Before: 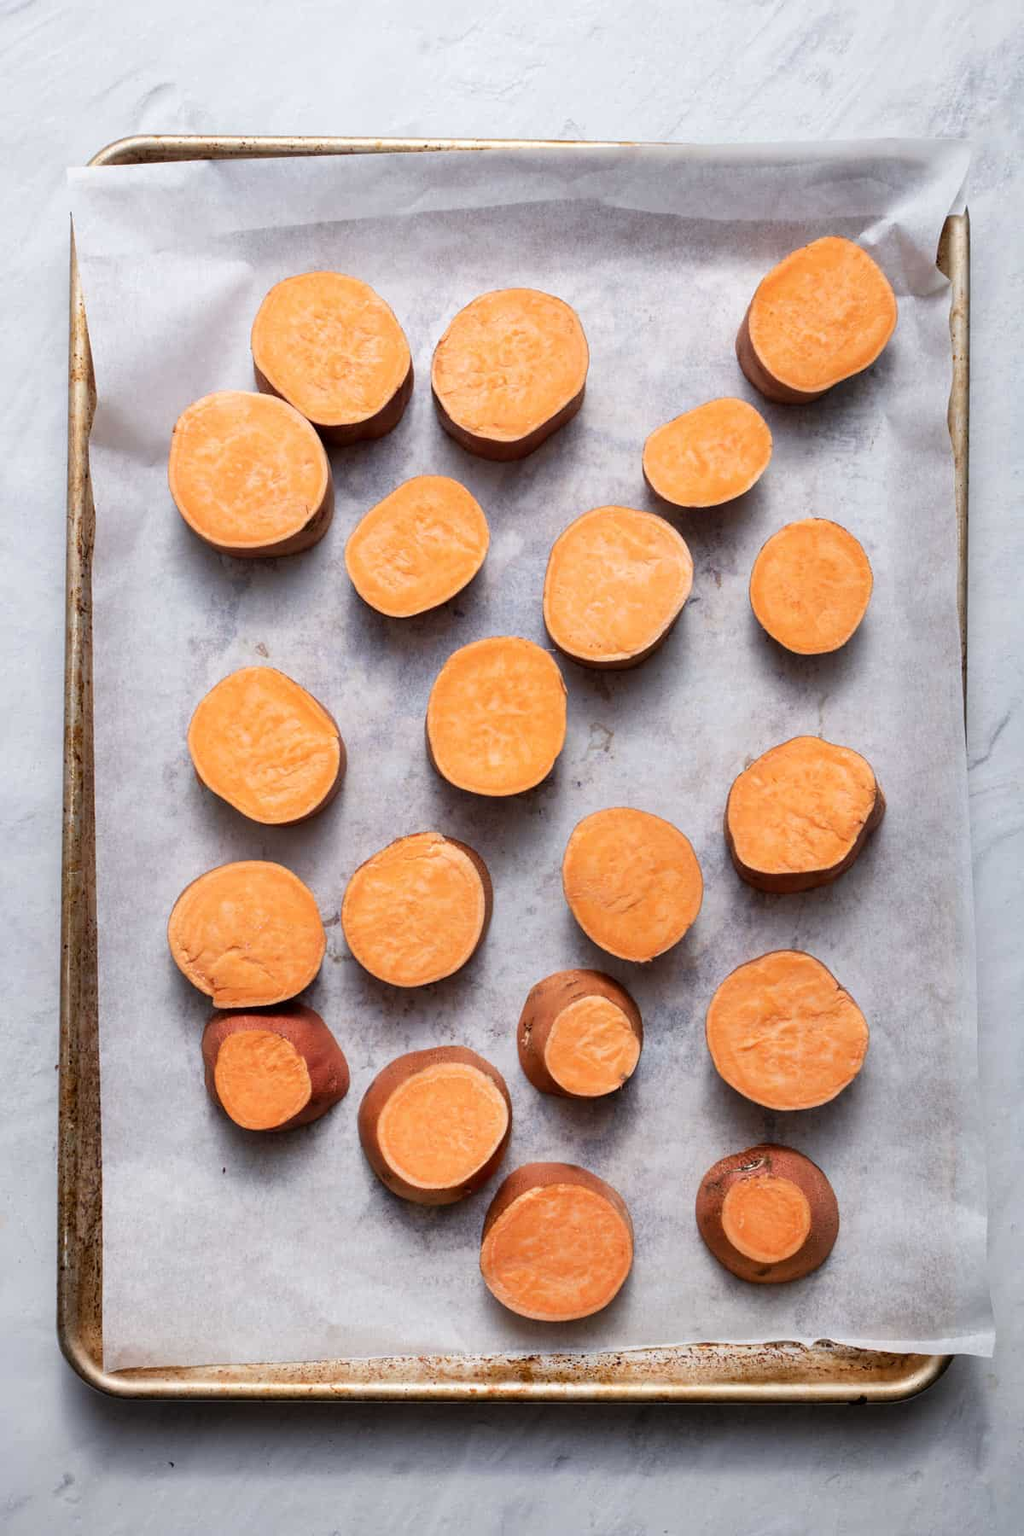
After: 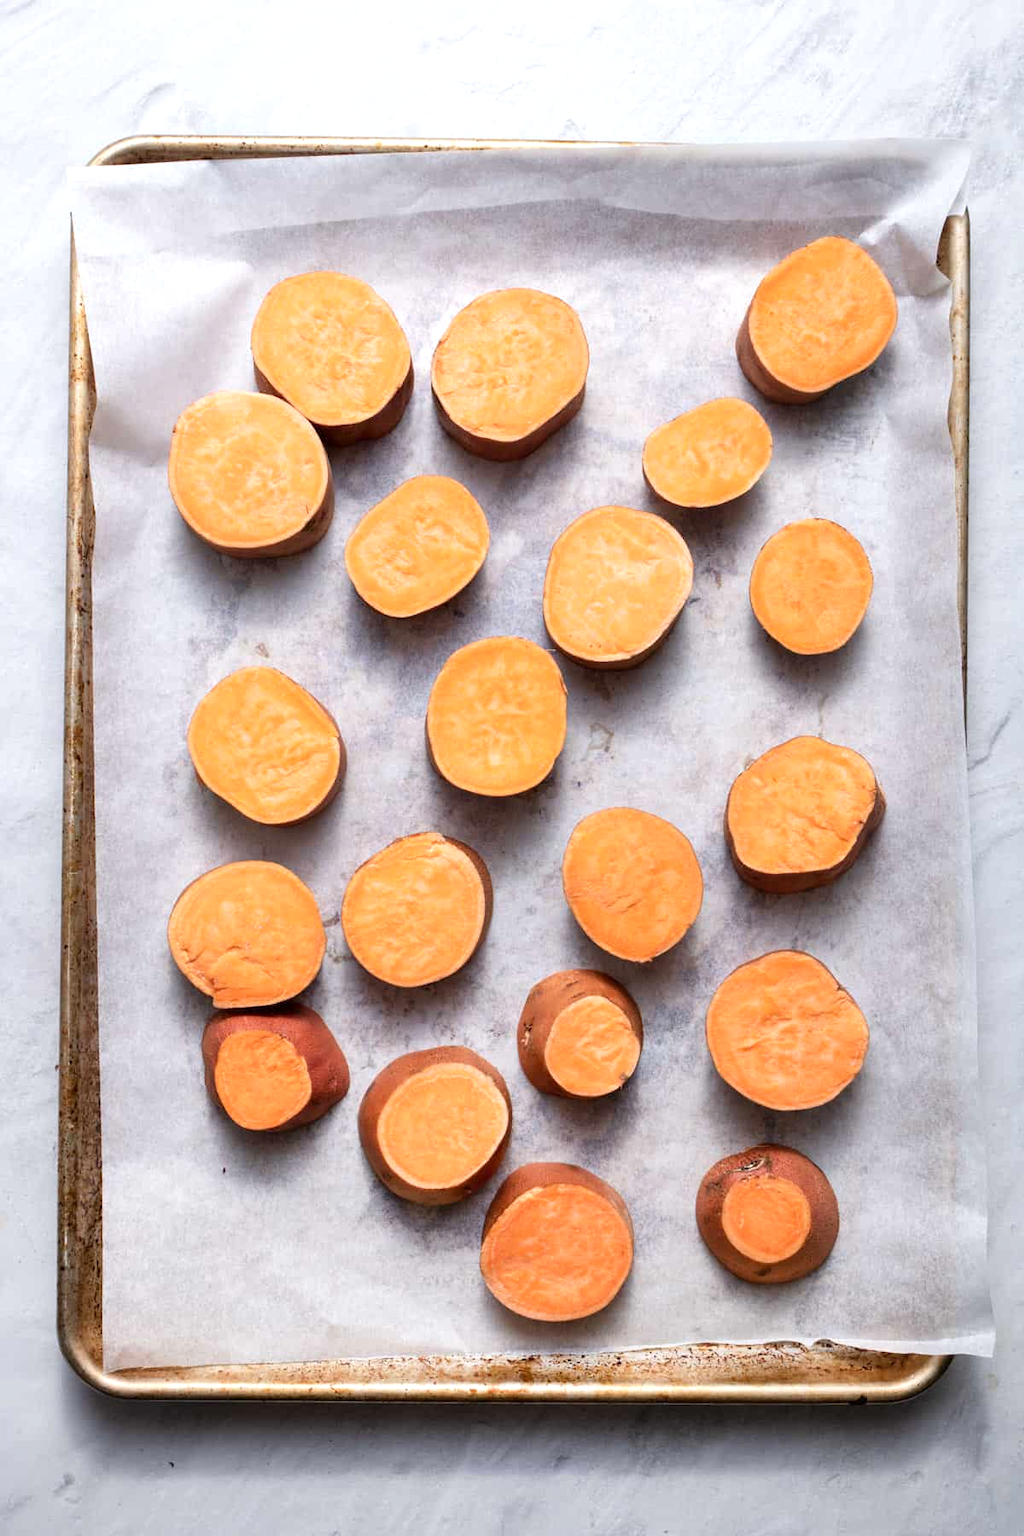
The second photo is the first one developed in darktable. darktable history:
exposure: exposure 0.343 EV, compensate highlight preservation false
